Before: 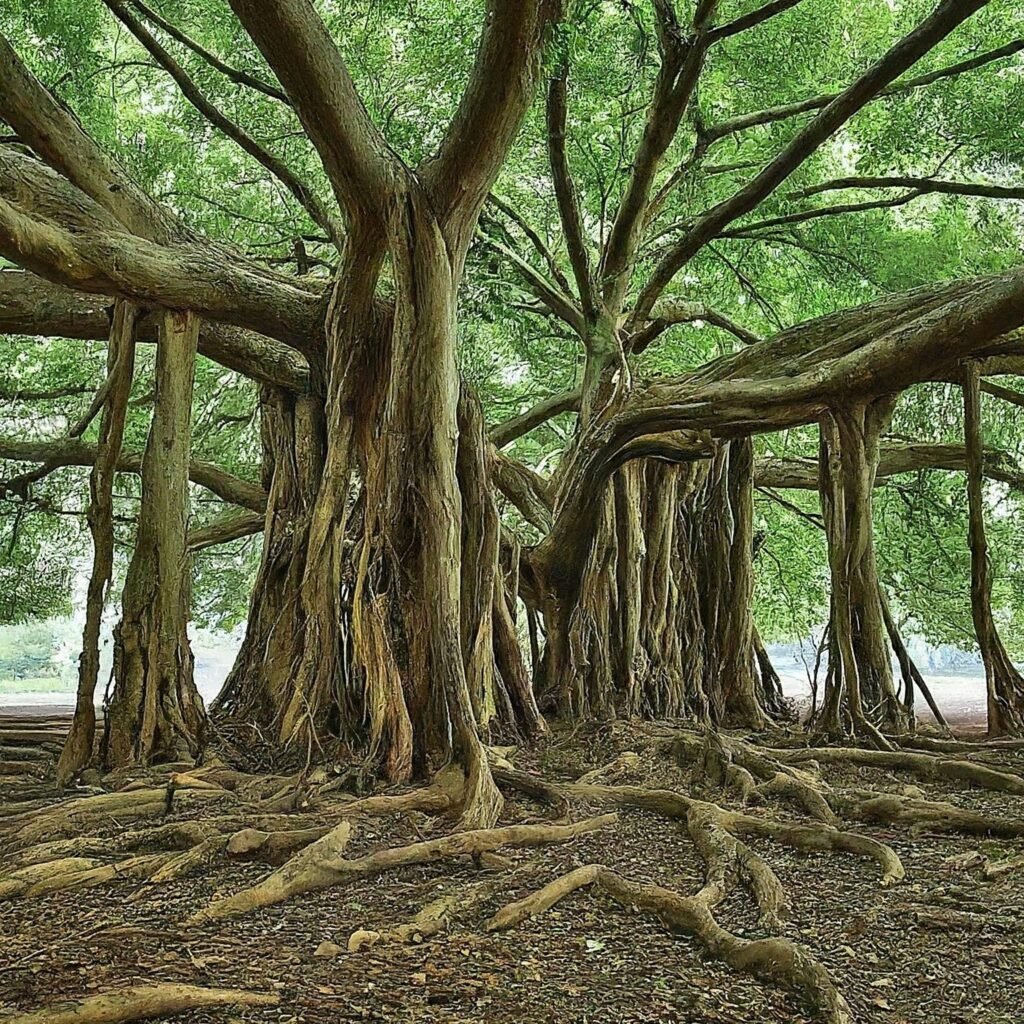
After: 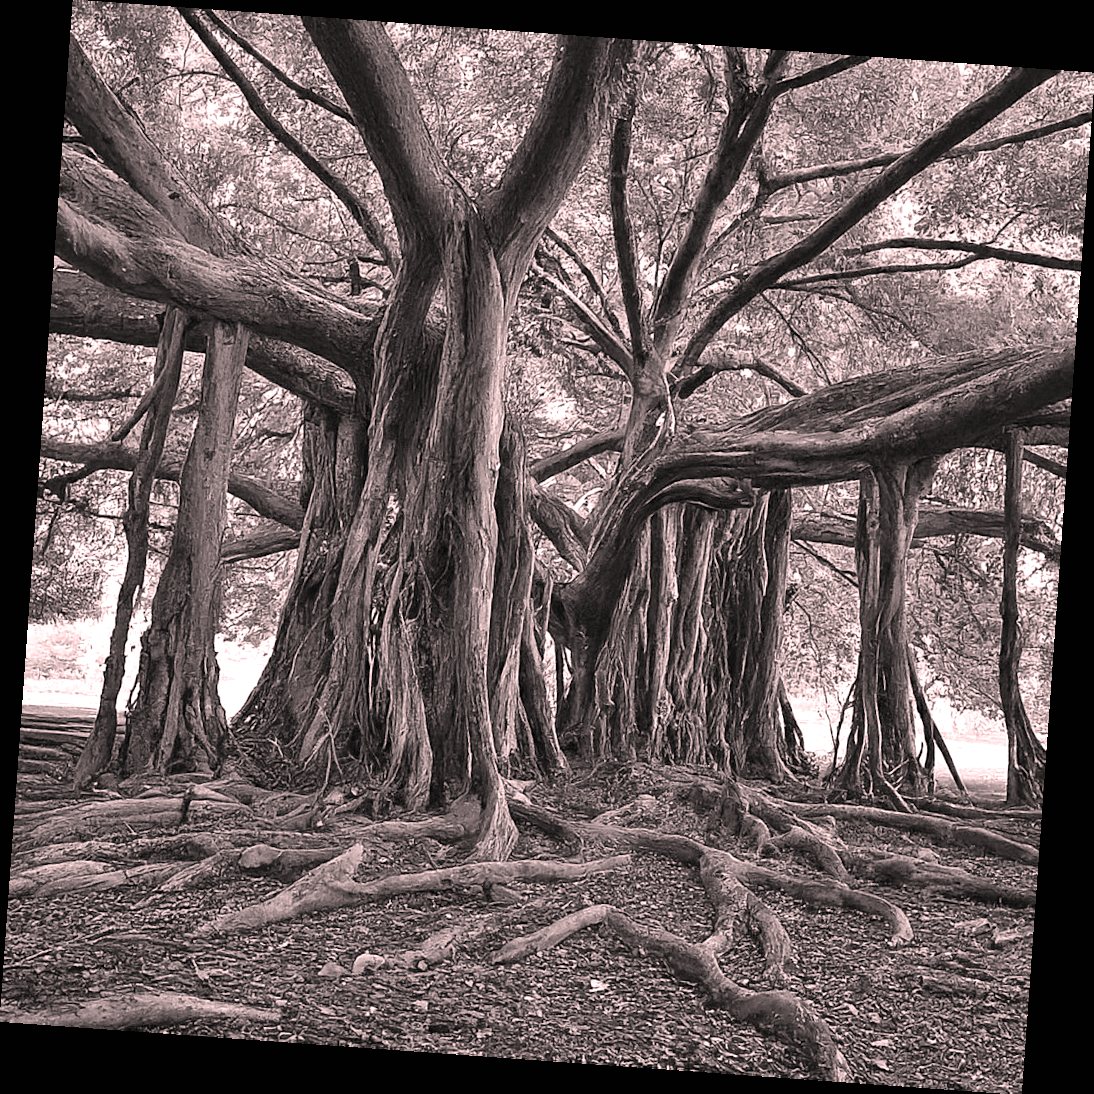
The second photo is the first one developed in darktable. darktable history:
exposure: black level correction 0, exposure 0.7 EV, compensate exposure bias true, compensate highlight preservation false
color correction: highlights a* 14.52, highlights b* 4.84
rotate and perspective: rotation 4.1°, automatic cropping off
color calibration: output gray [0.18, 0.41, 0.41, 0], gray › normalize channels true, illuminant same as pipeline (D50), adaptation XYZ, x 0.346, y 0.359, gamut compression 0
